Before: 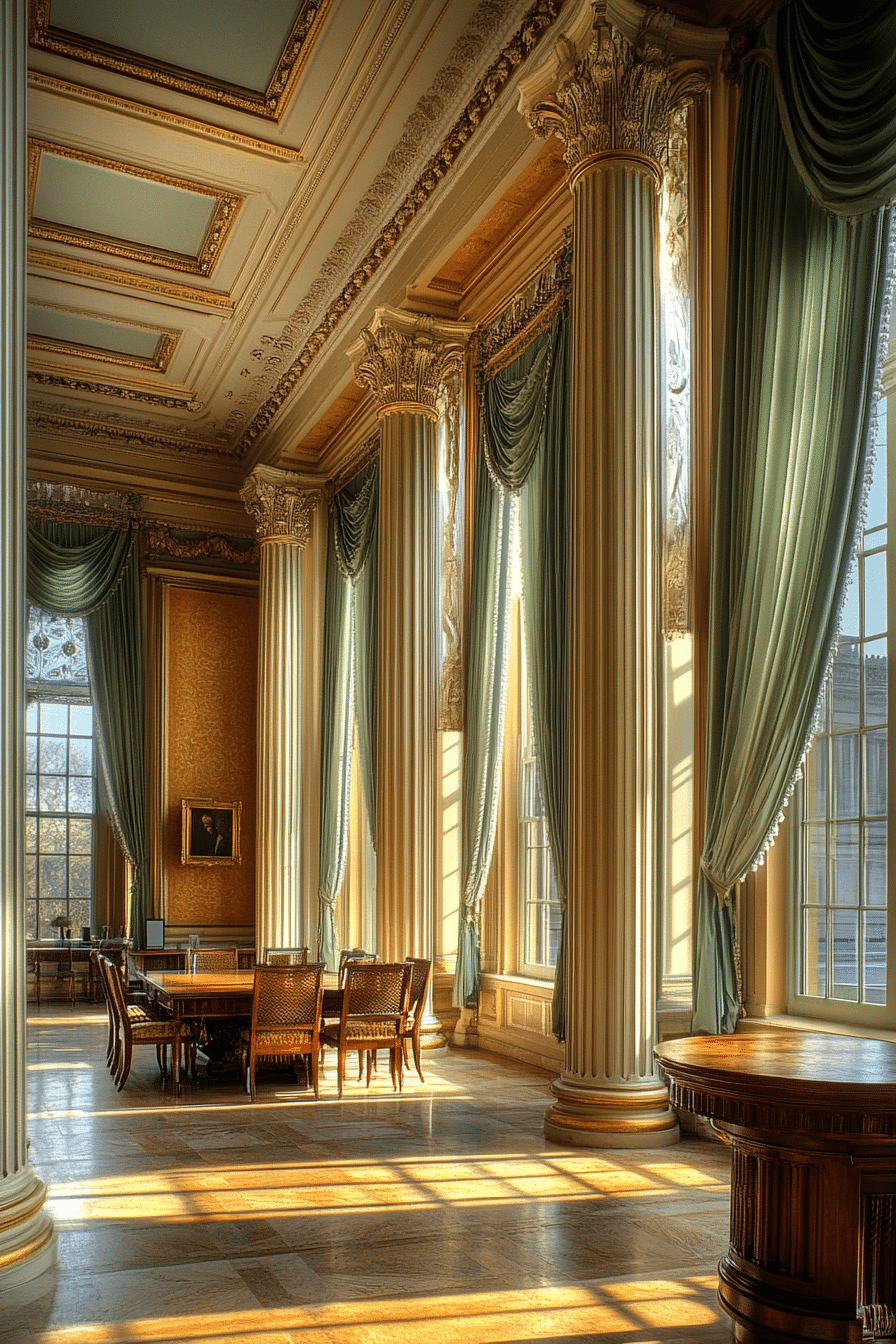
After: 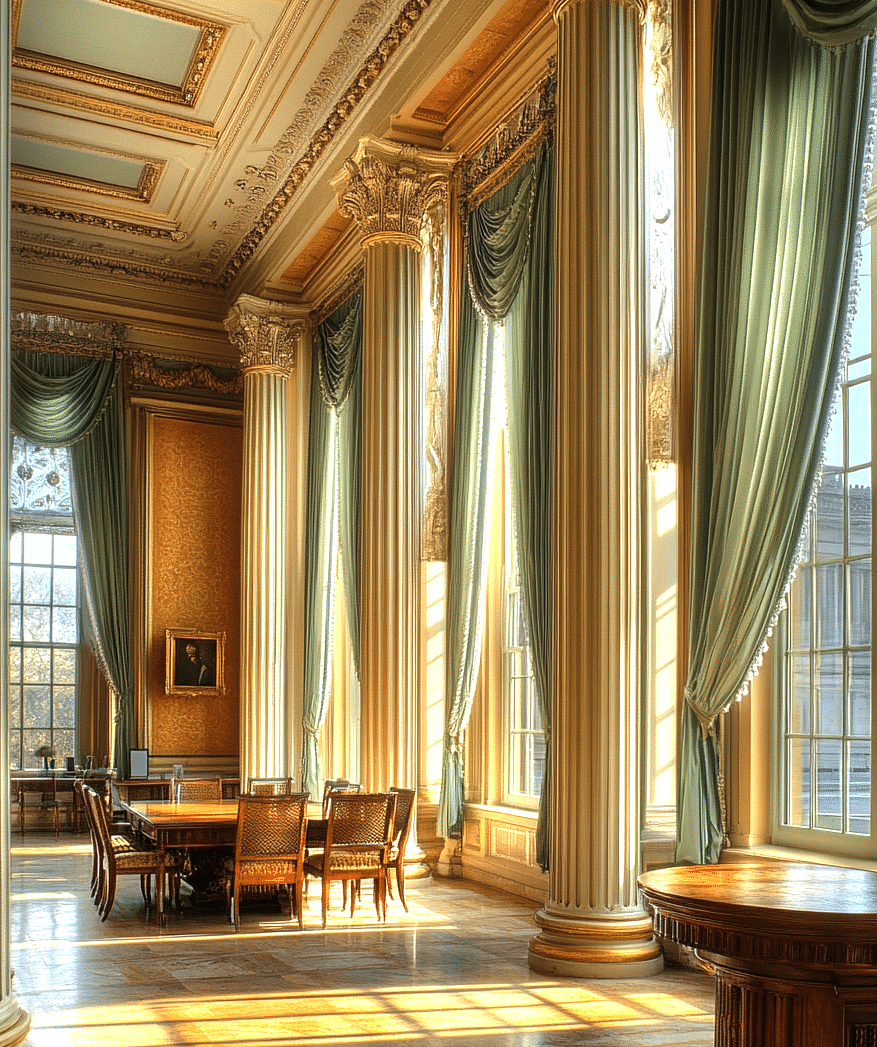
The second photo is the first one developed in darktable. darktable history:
crop and rotate: left 1.872%, top 12.662%, right 0.144%, bottom 9.366%
exposure: black level correction 0, exposure 0.68 EV, compensate highlight preservation false
